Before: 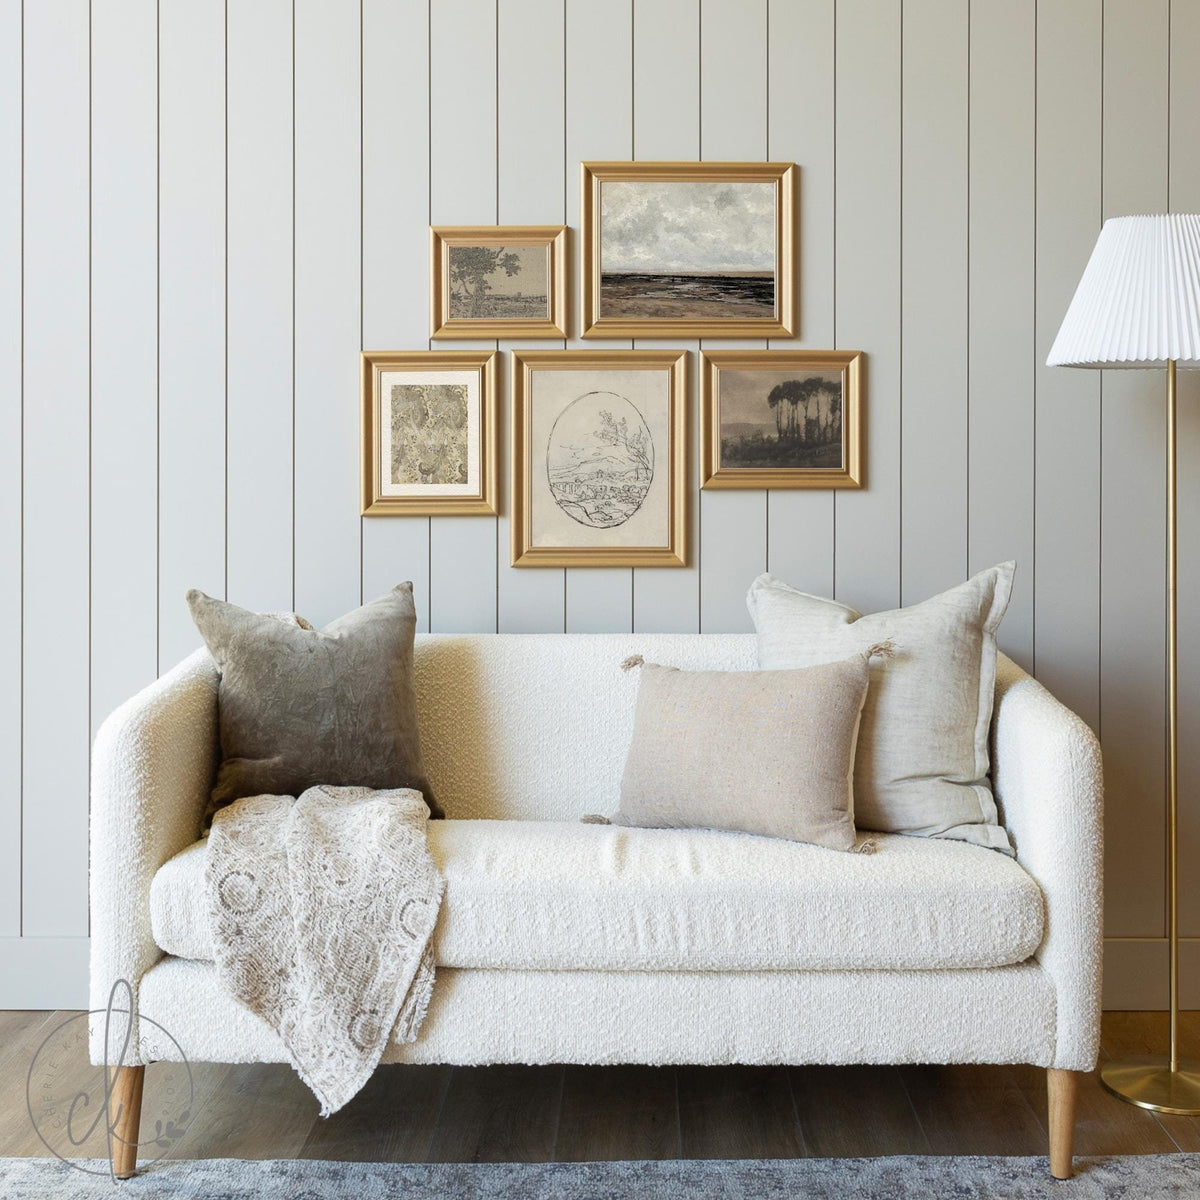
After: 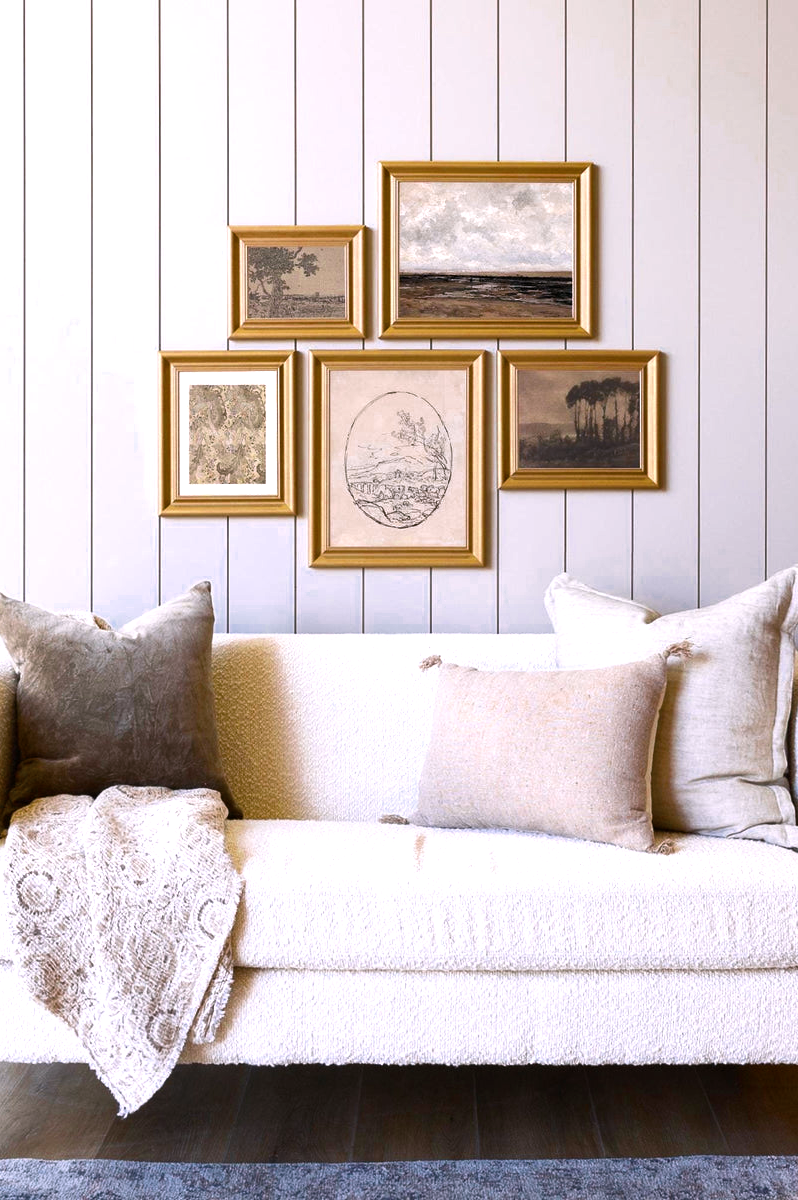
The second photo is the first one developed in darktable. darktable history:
color zones: curves: ch0 [(0, 0.5) (0.125, 0.4) (0.25, 0.5) (0.375, 0.4) (0.5, 0.4) (0.625, 0.35) (0.75, 0.35) (0.875, 0.5)]; ch1 [(0, 0.35) (0.125, 0.45) (0.25, 0.35) (0.375, 0.35) (0.5, 0.35) (0.625, 0.35) (0.75, 0.45) (0.875, 0.35)]; ch2 [(0, 0.6) (0.125, 0.5) (0.25, 0.5) (0.375, 0.6) (0.5, 0.6) (0.625, 0.5) (0.75, 0.5) (0.875, 0.5)]
white balance: red 1.05, blue 1.072
crop: left 16.899%, right 16.556%
color balance rgb: linear chroma grading › global chroma 9%, perceptual saturation grading › global saturation 36%, perceptual saturation grading › shadows 35%, perceptual brilliance grading › global brilliance 15%, perceptual brilliance grading › shadows -35%, global vibrance 15%
